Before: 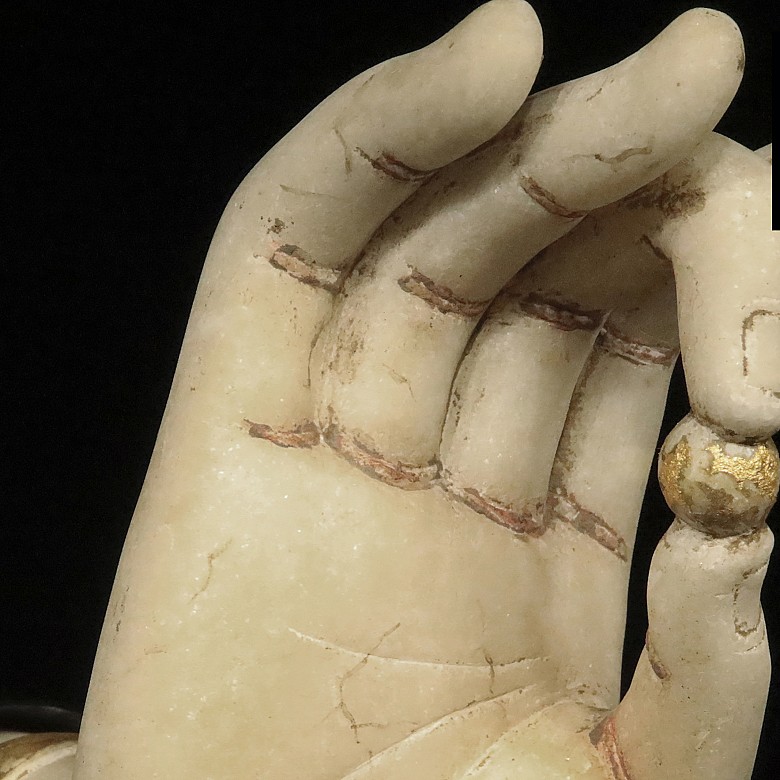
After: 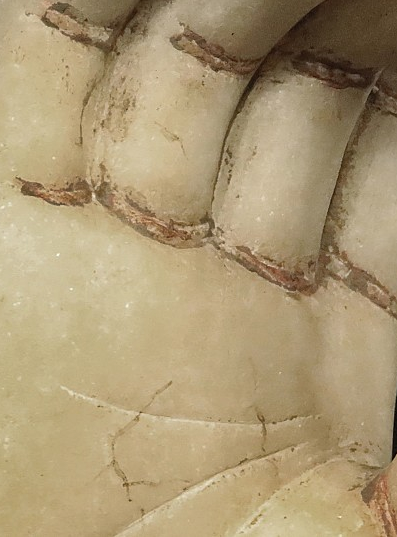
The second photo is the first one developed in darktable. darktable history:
shadows and highlights: soften with gaussian
crop and rotate: left 29.237%, top 31.152%, right 19.807%
